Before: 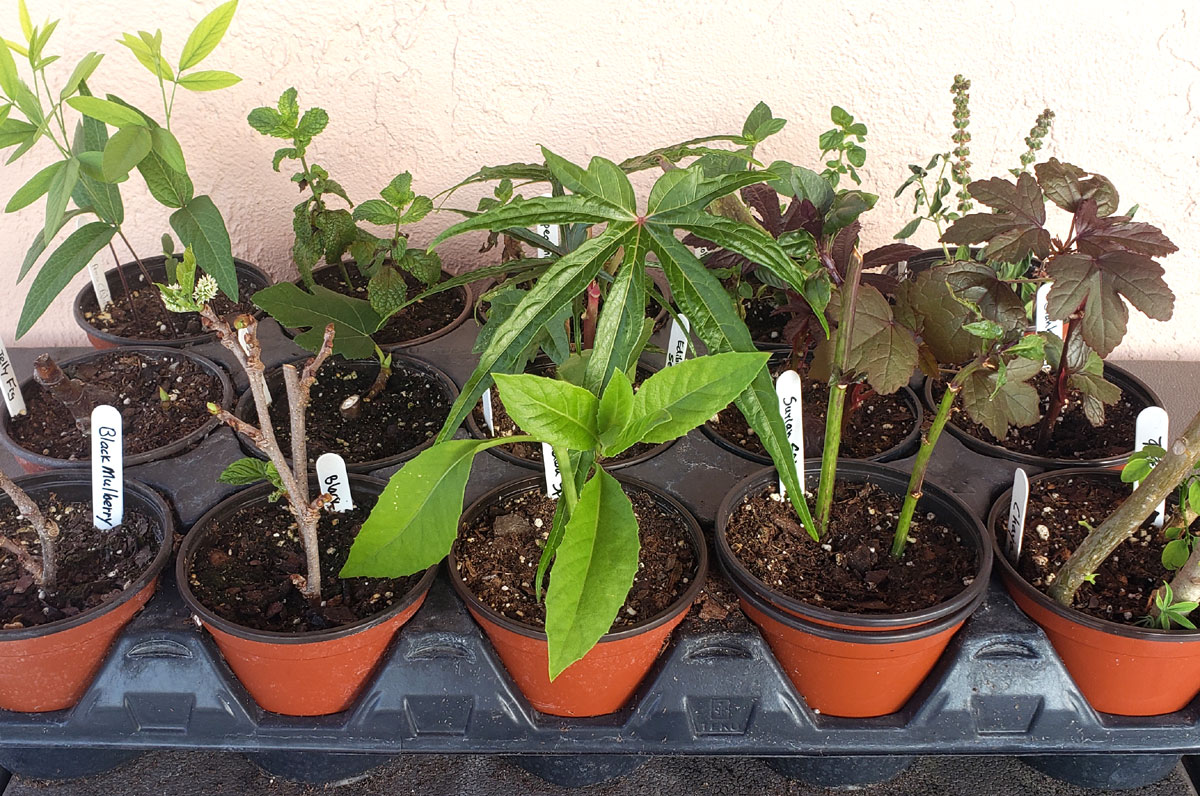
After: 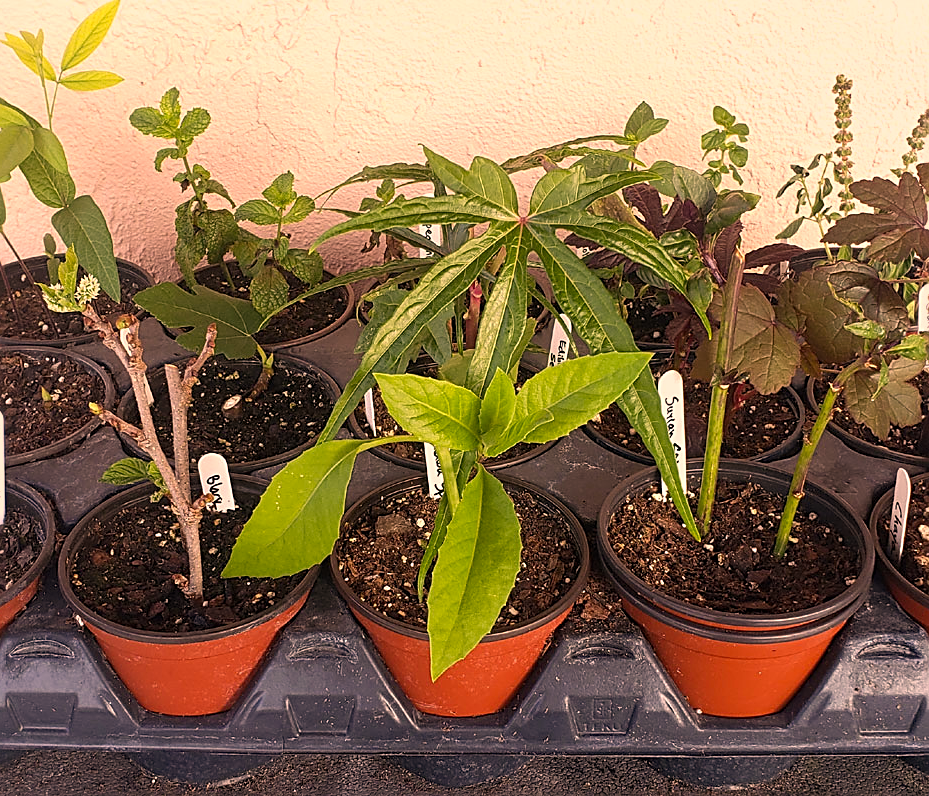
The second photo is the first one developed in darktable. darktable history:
color correction: highlights a* 22.18, highlights b* 22.02
sharpen: amount 0.576
crop: left 9.902%, right 12.65%
